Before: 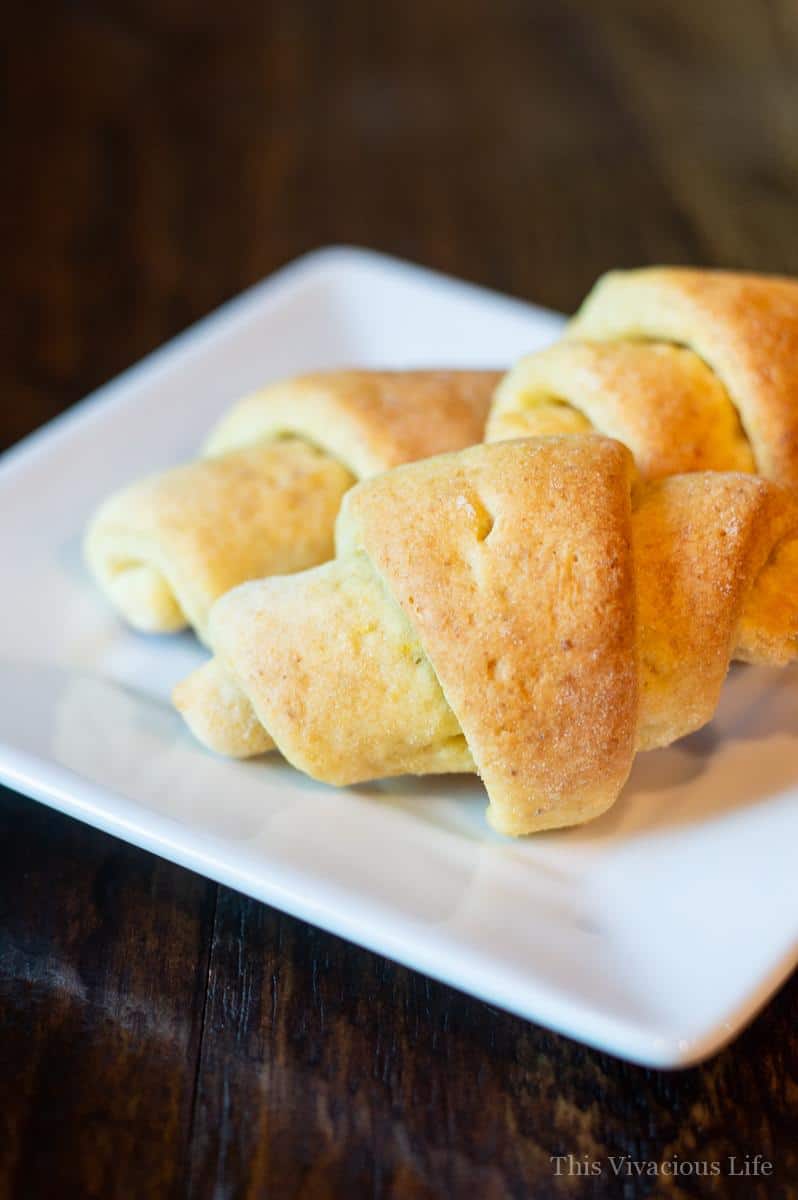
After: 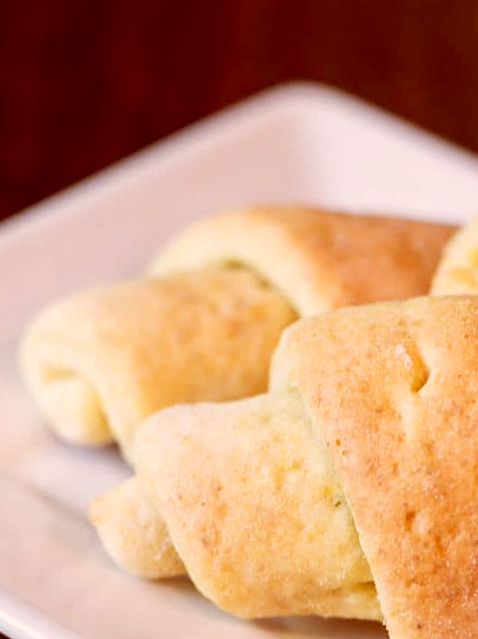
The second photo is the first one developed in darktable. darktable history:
crop and rotate: angle -6.88°, left 2.122%, top 6.992%, right 27.597%, bottom 30.466%
color correction: highlights a* 9.22, highlights b* 8.76, shadows a* 39.81, shadows b* 39.27, saturation 0.796
